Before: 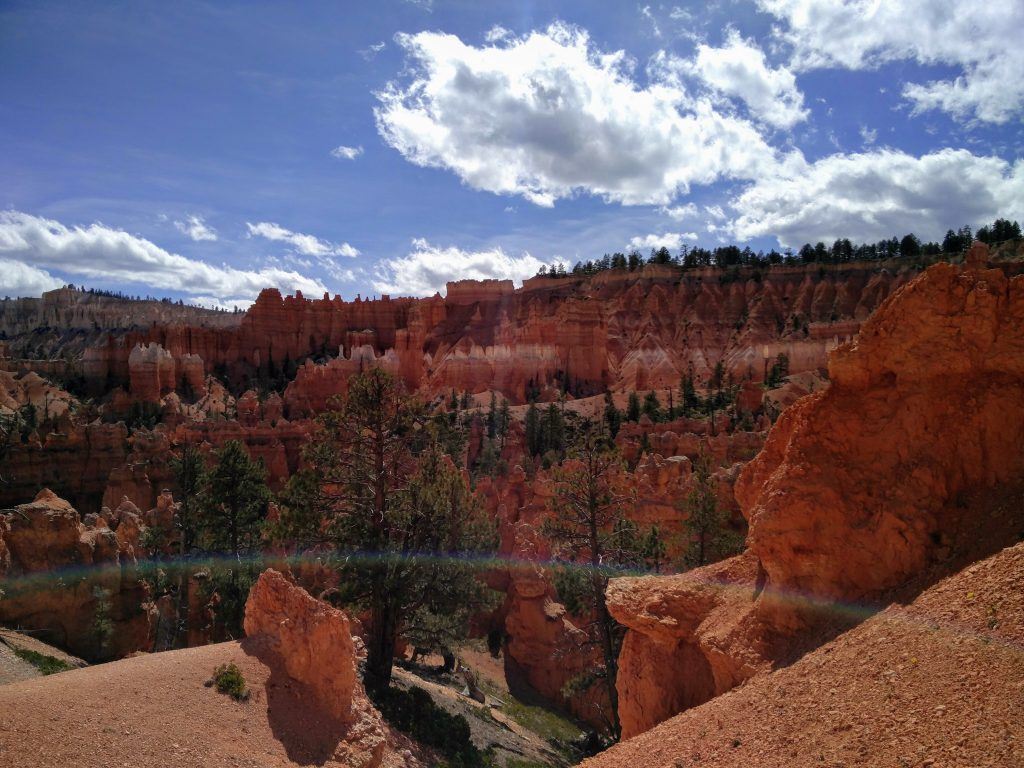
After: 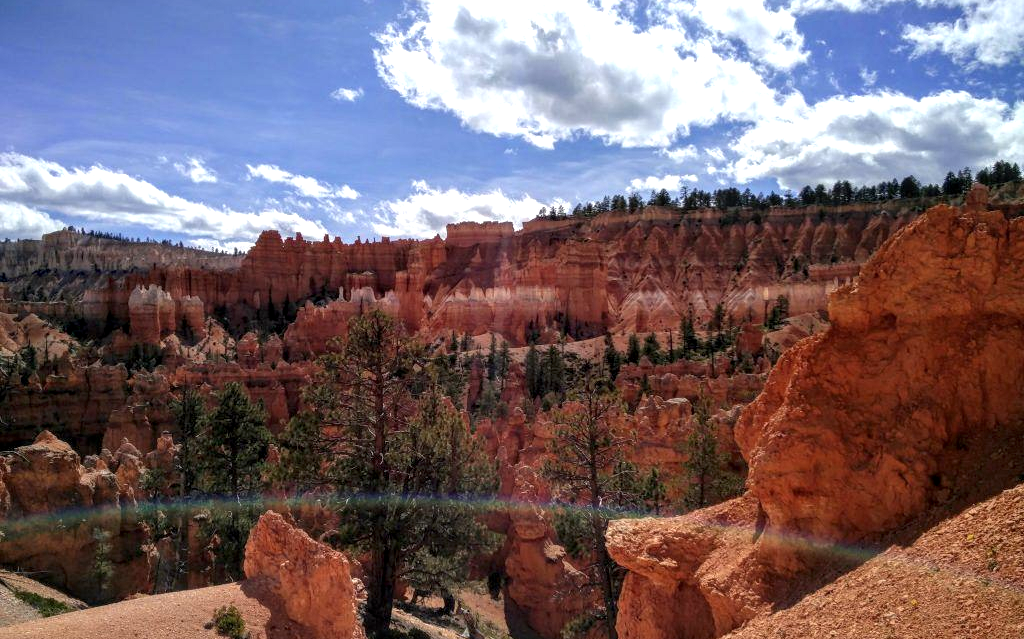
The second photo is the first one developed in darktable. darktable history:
exposure: black level correction 0.001, exposure 0.5 EV, compensate exposure bias true, compensate highlight preservation false
crop: top 7.625%, bottom 8.027%
local contrast: detail 130%
